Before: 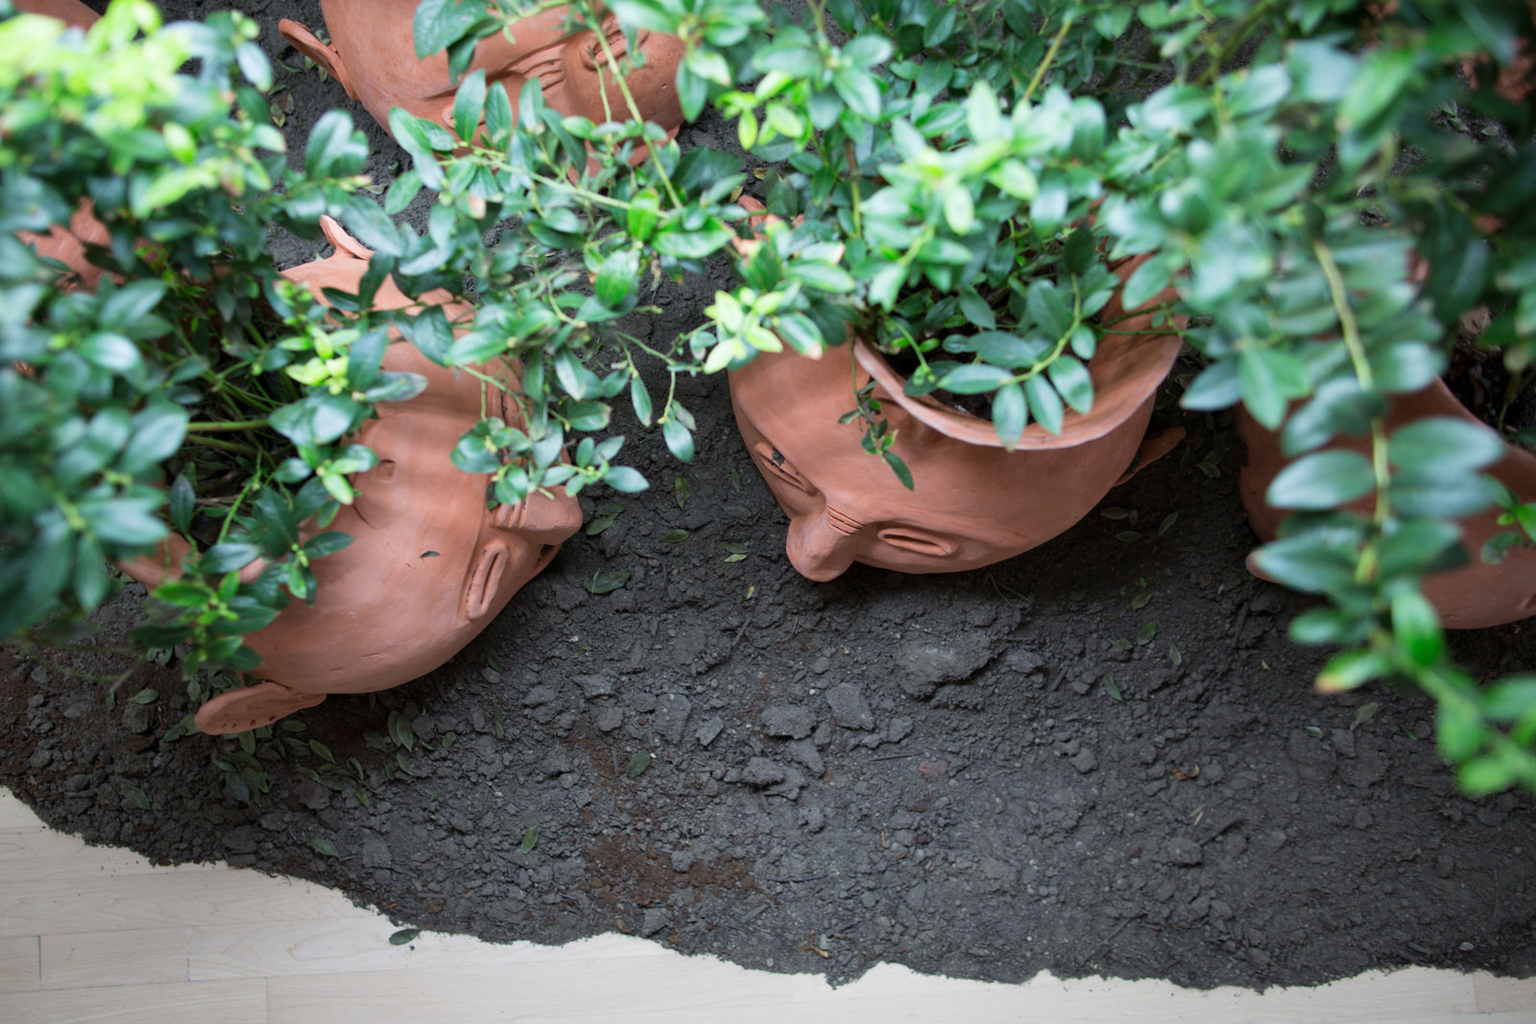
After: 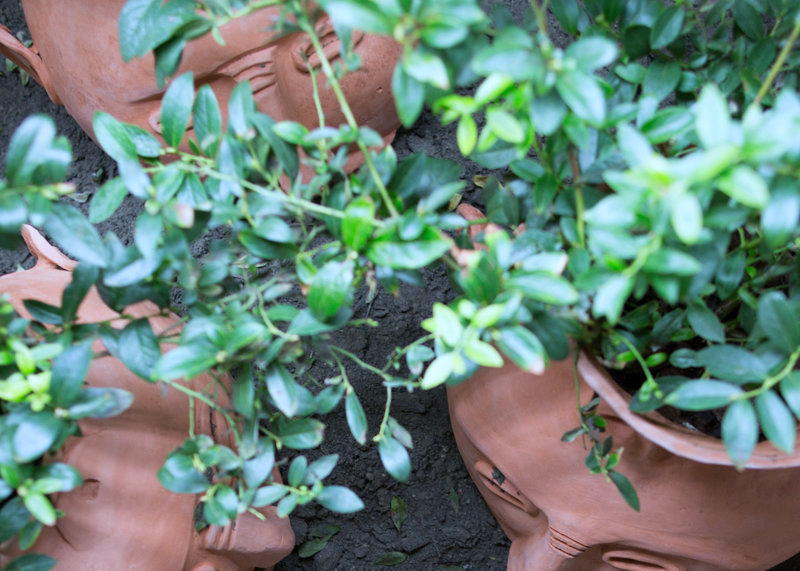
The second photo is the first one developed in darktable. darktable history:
crop: left 19.556%, right 30.401%, bottom 46.458%
white balance: red 0.931, blue 1.11
